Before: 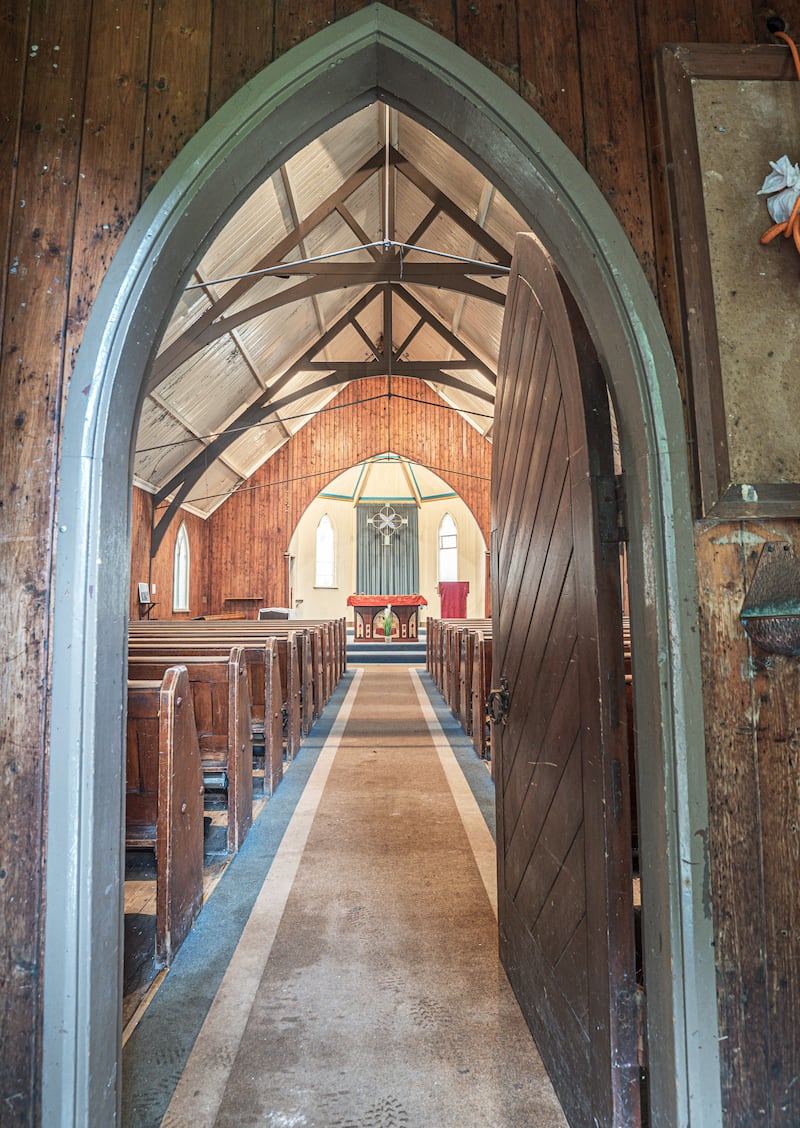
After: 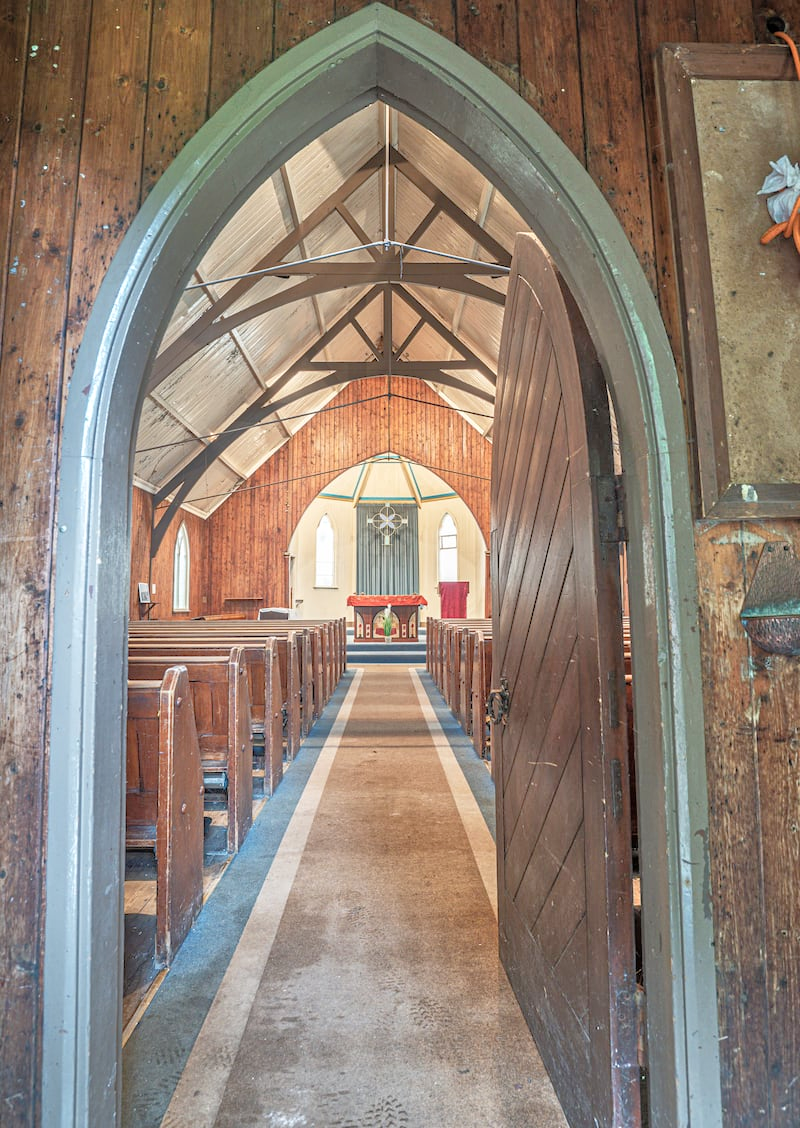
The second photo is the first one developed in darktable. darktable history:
tone equalizer: -7 EV 0.155 EV, -6 EV 0.586 EV, -5 EV 1.13 EV, -4 EV 1.36 EV, -3 EV 1.16 EV, -2 EV 0.6 EV, -1 EV 0.149 EV
